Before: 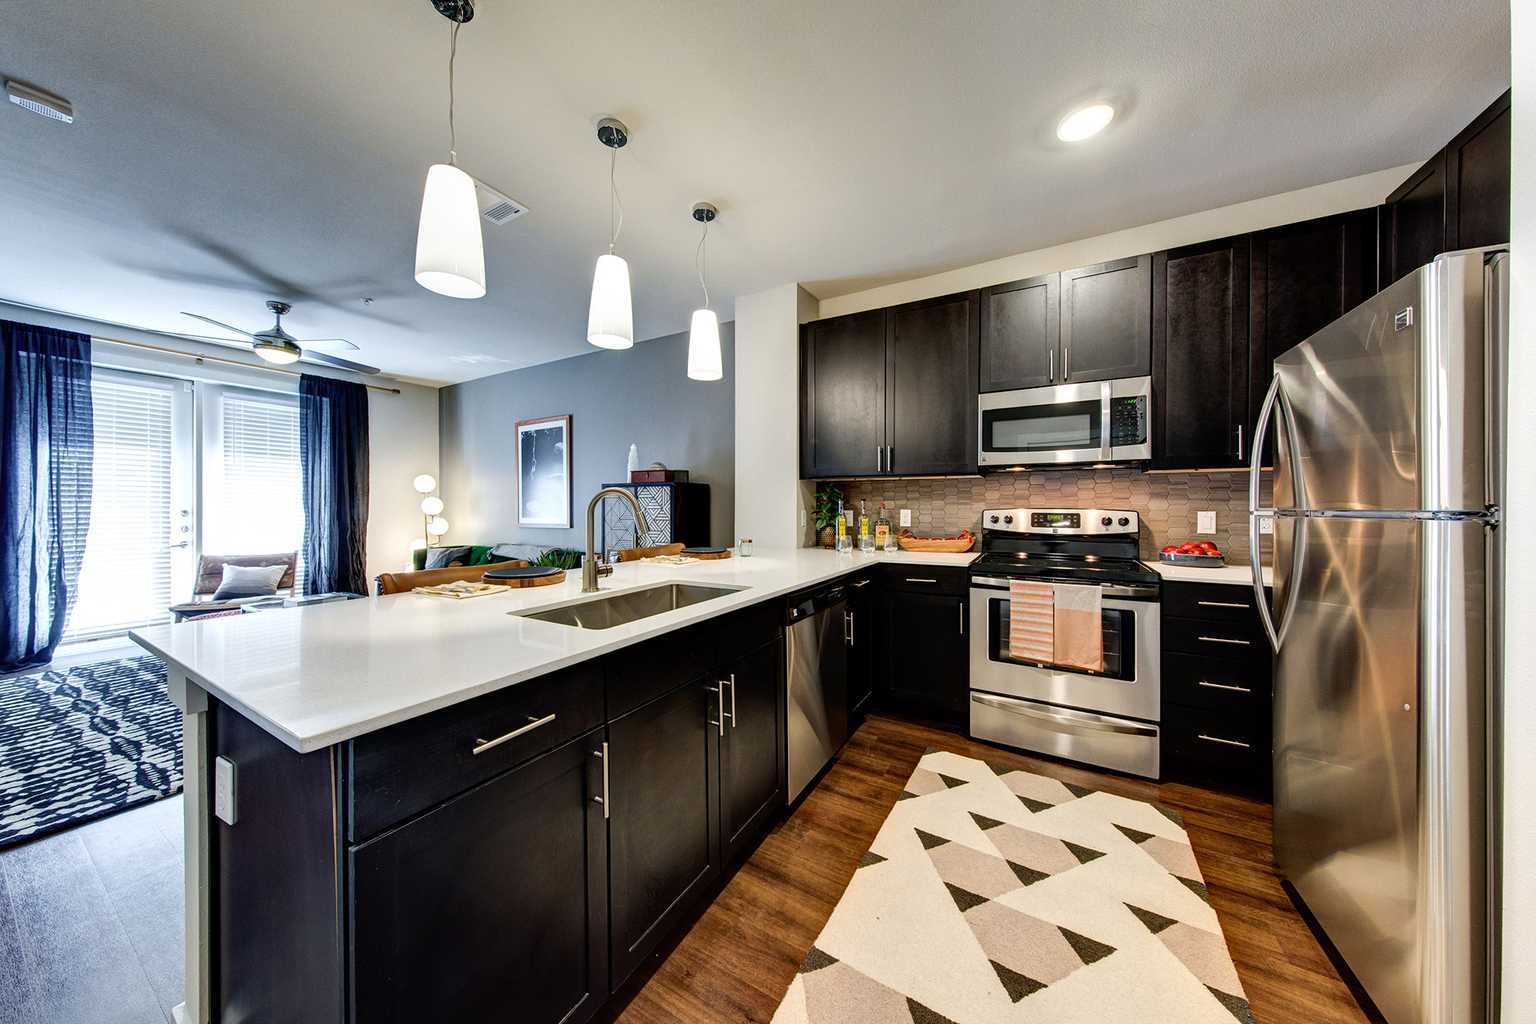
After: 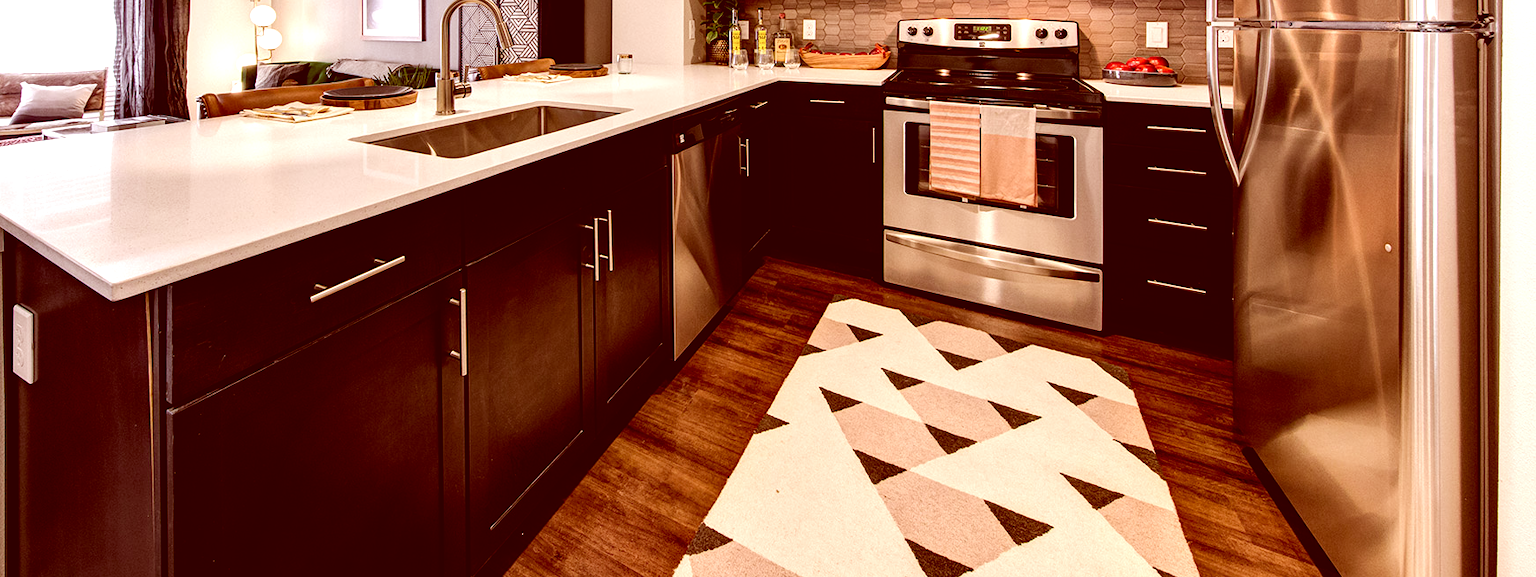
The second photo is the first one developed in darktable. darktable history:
color correction: highlights a* 9.03, highlights b* 8.71, shadows a* 40, shadows b* 40, saturation 0.8
tone equalizer: -8 EV -0.417 EV, -7 EV -0.389 EV, -6 EV -0.333 EV, -5 EV -0.222 EV, -3 EV 0.222 EV, -2 EV 0.333 EV, -1 EV 0.389 EV, +0 EV 0.417 EV, edges refinement/feathering 500, mask exposure compensation -1.57 EV, preserve details no
crop and rotate: left 13.306%, top 48.129%, bottom 2.928%
